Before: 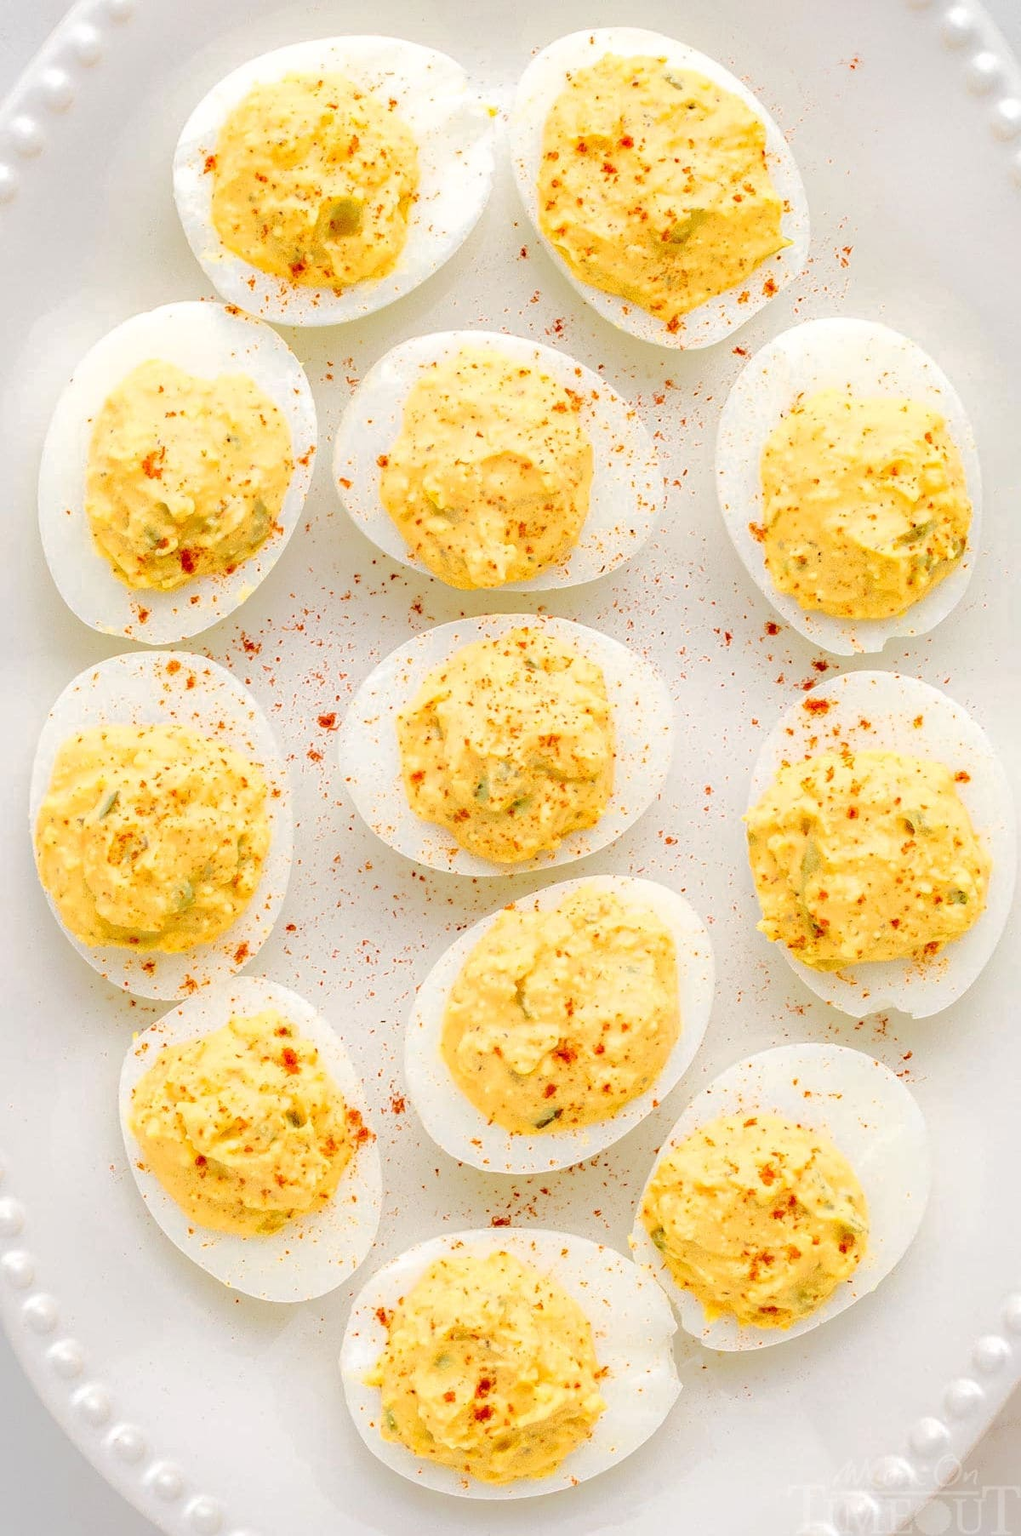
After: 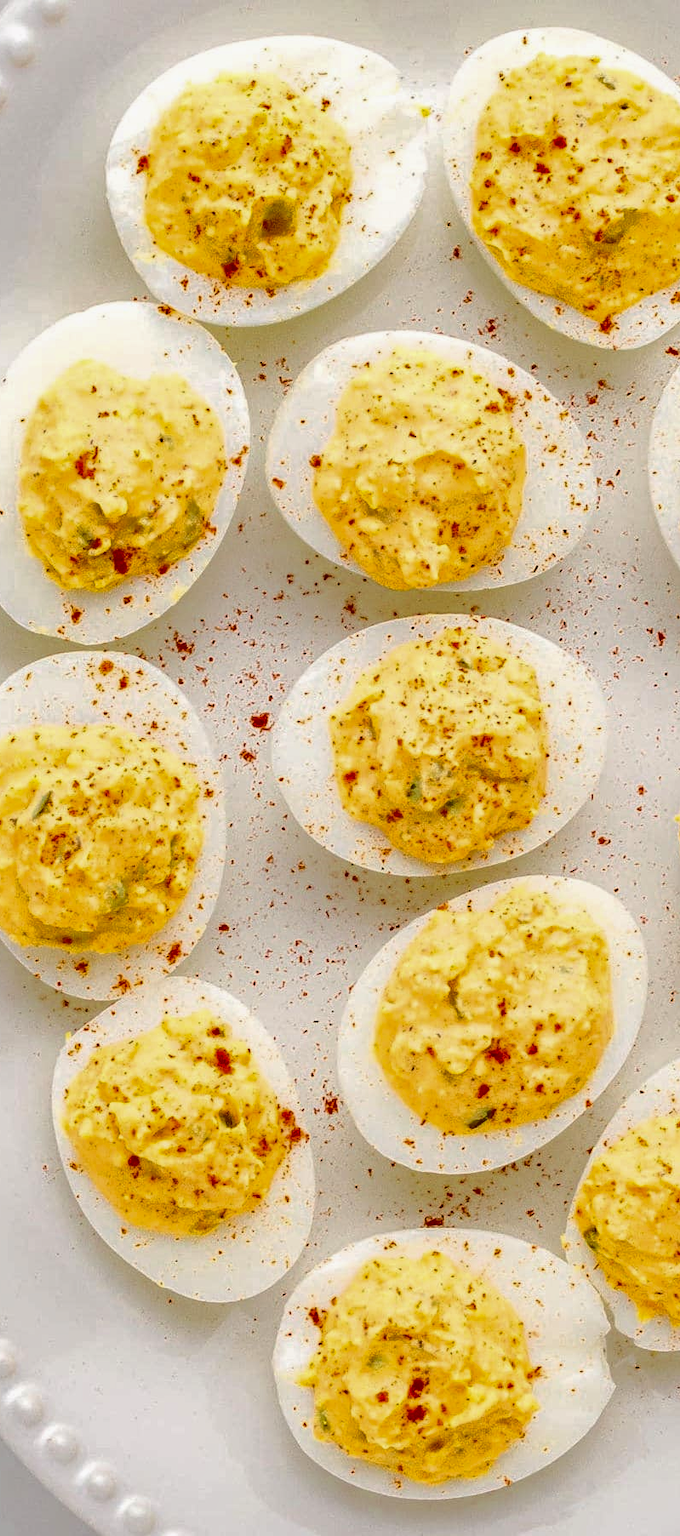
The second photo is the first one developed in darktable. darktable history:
crop and rotate: left 6.617%, right 26.717%
shadows and highlights: shadows 43.71, white point adjustment -1.46, soften with gaussian
